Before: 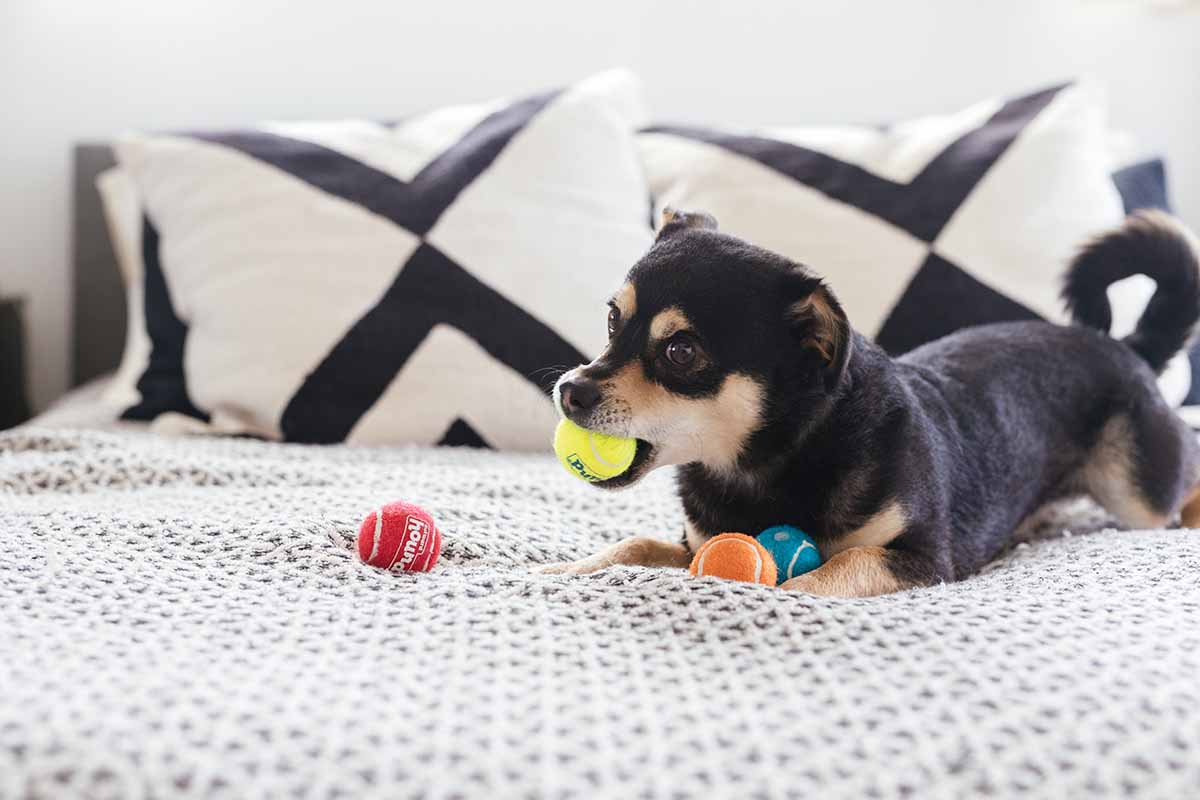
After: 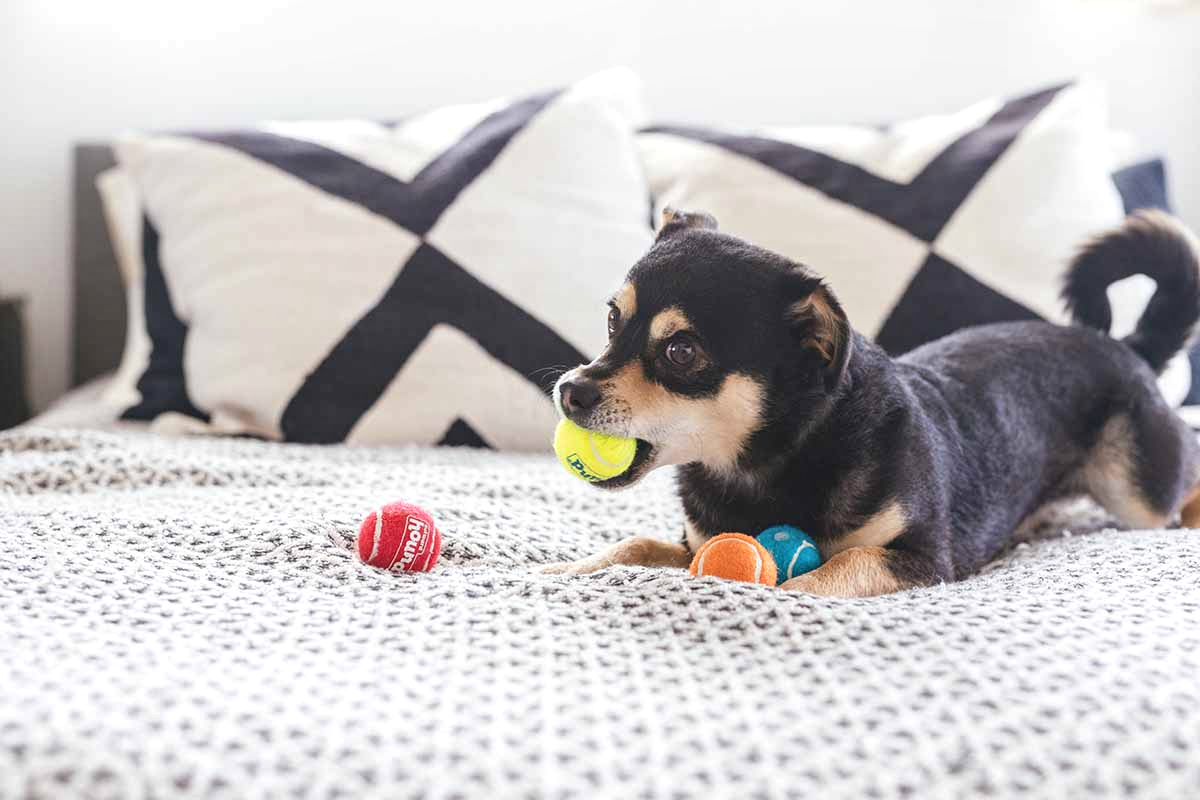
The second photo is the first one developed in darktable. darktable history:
local contrast: detail 110%
exposure: exposure 0.201 EV, compensate highlight preservation false
